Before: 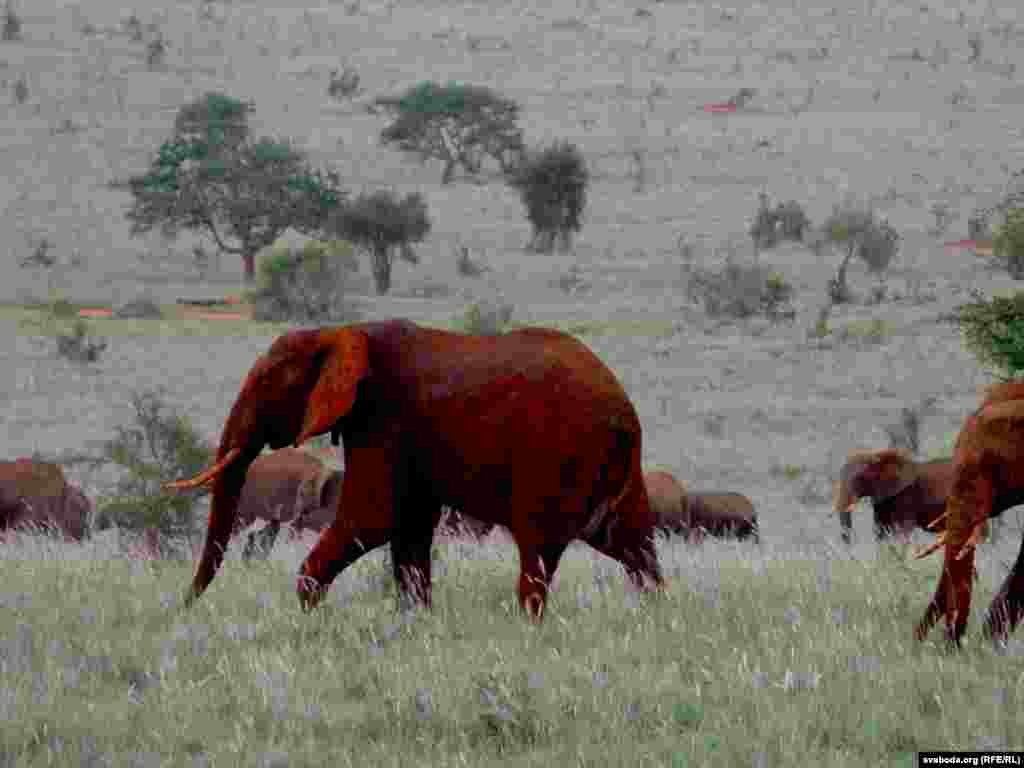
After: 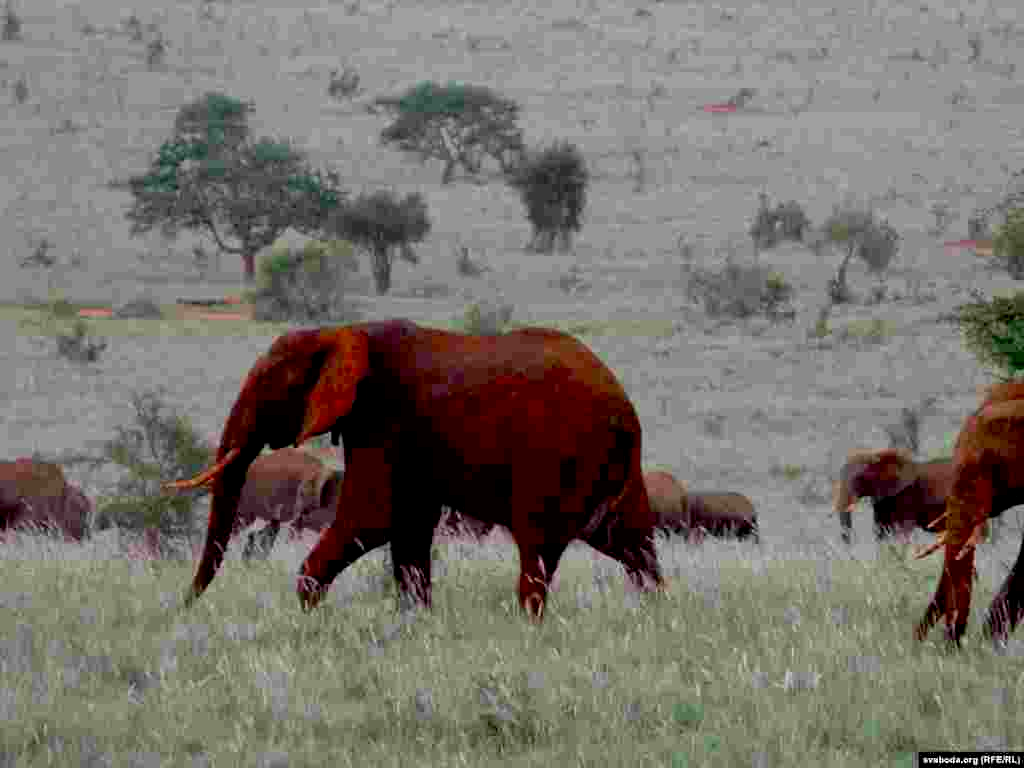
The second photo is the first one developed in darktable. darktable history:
exposure: black level correction 0.007, compensate exposure bias true, compensate highlight preservation false
